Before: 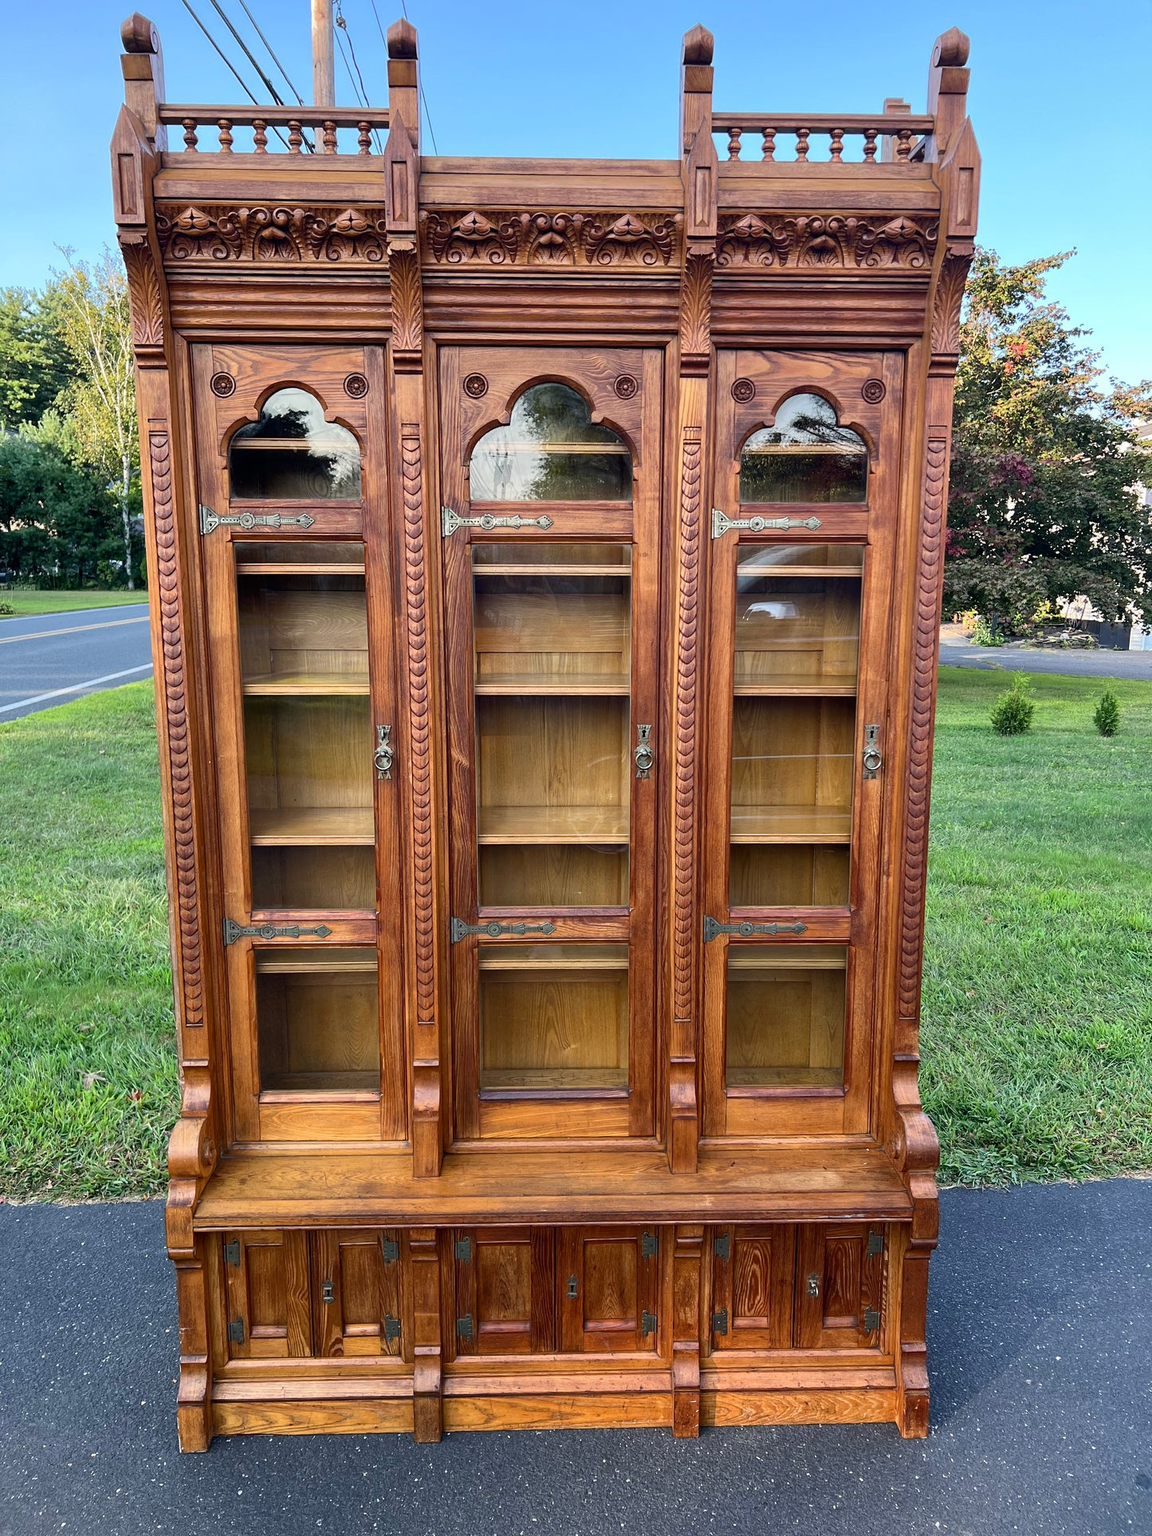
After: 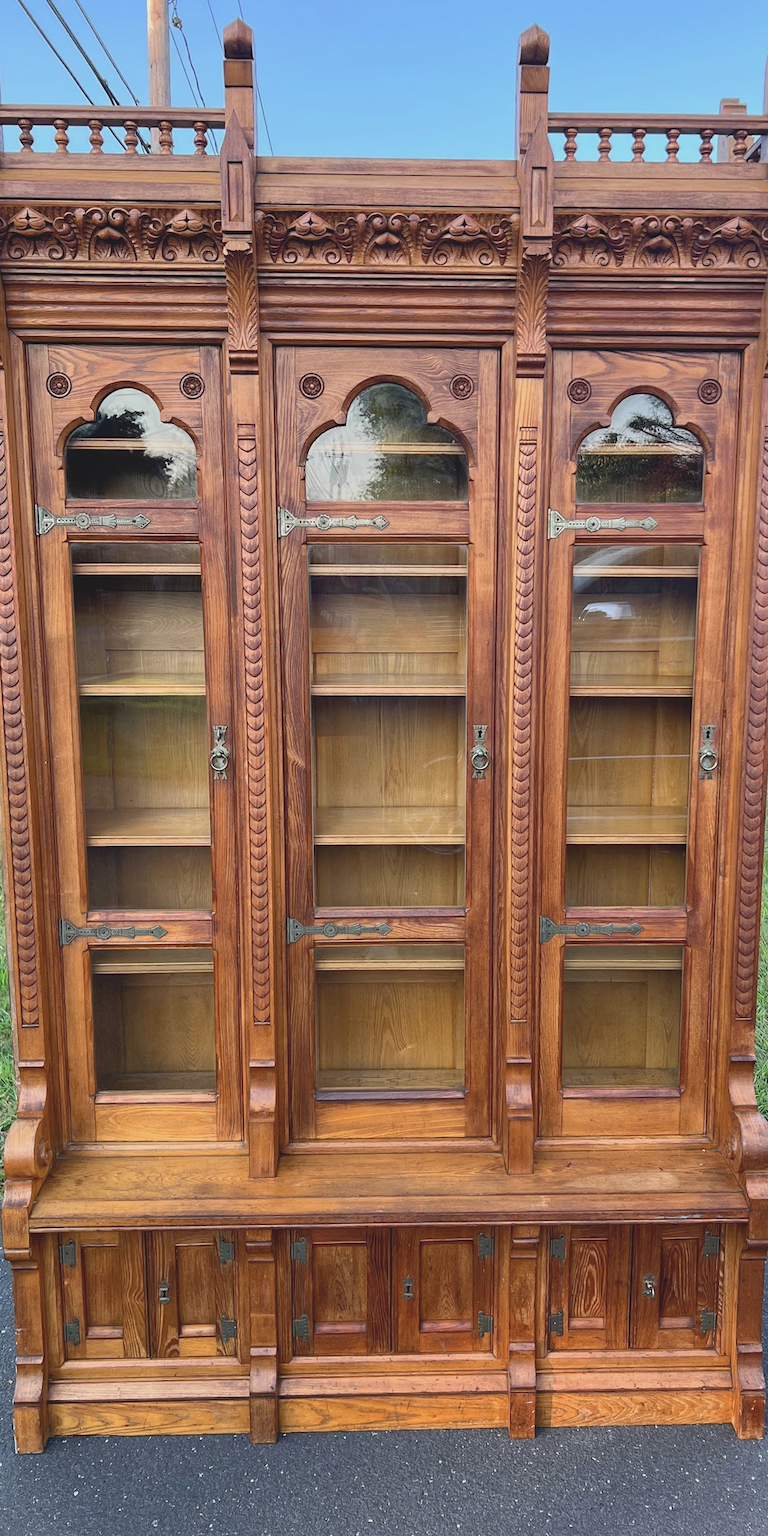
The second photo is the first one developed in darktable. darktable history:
crop and rotate: left 14.292%, right 19.041%
contrast brightness saturation: contrast -0.15, brightness 0.05, saturation -0.12
